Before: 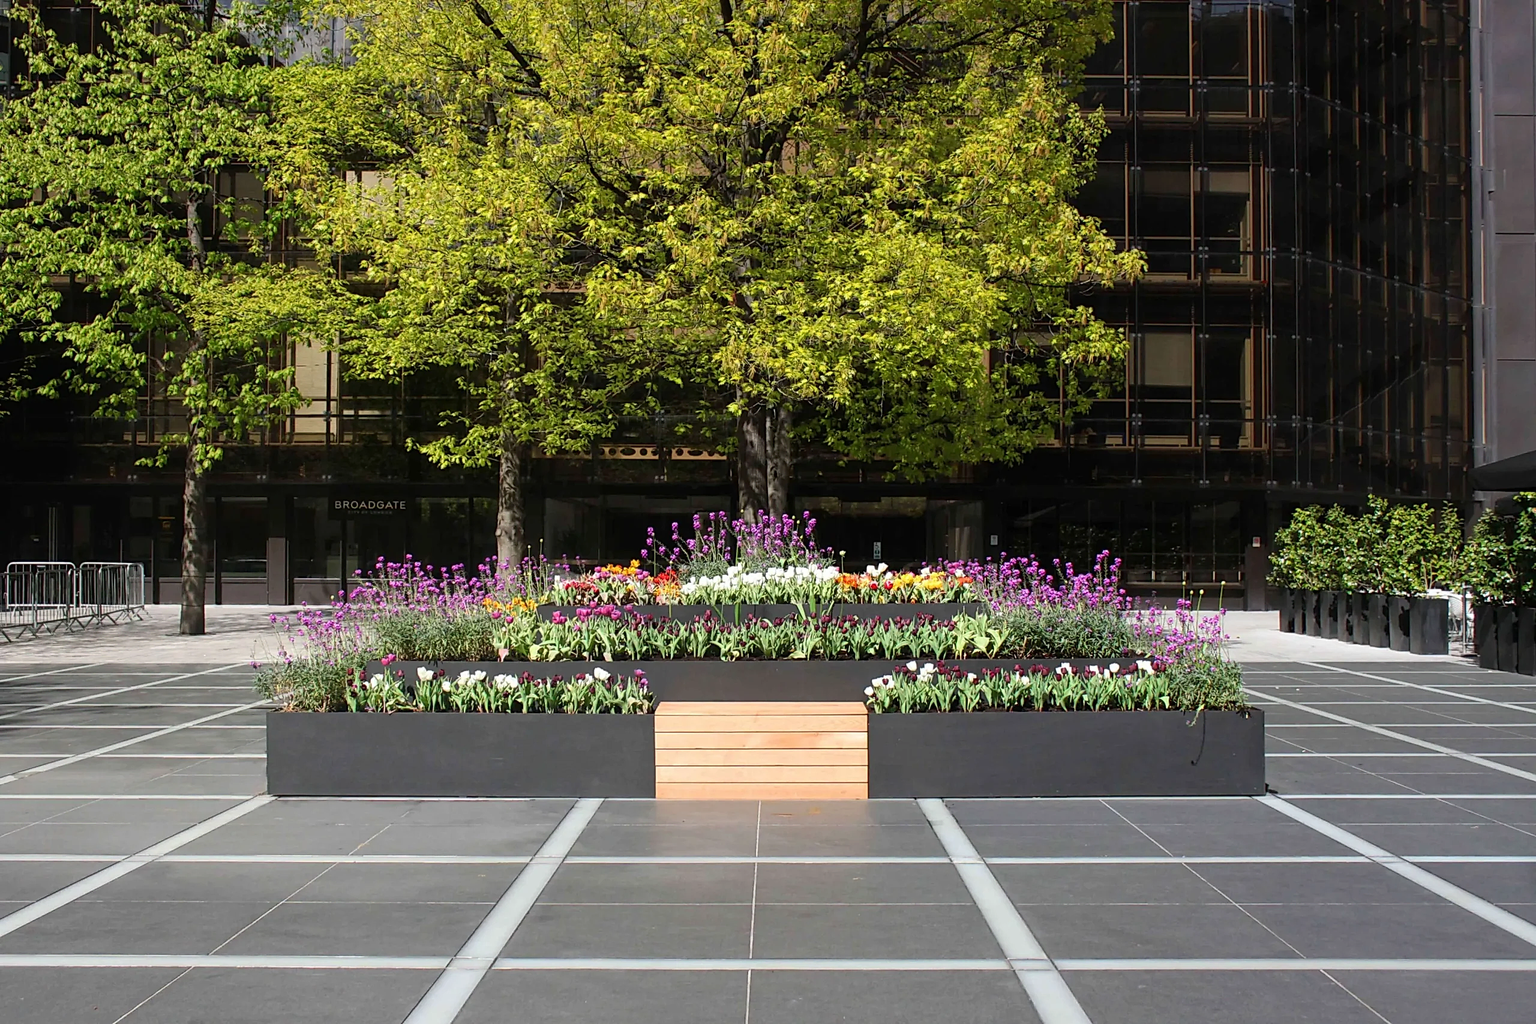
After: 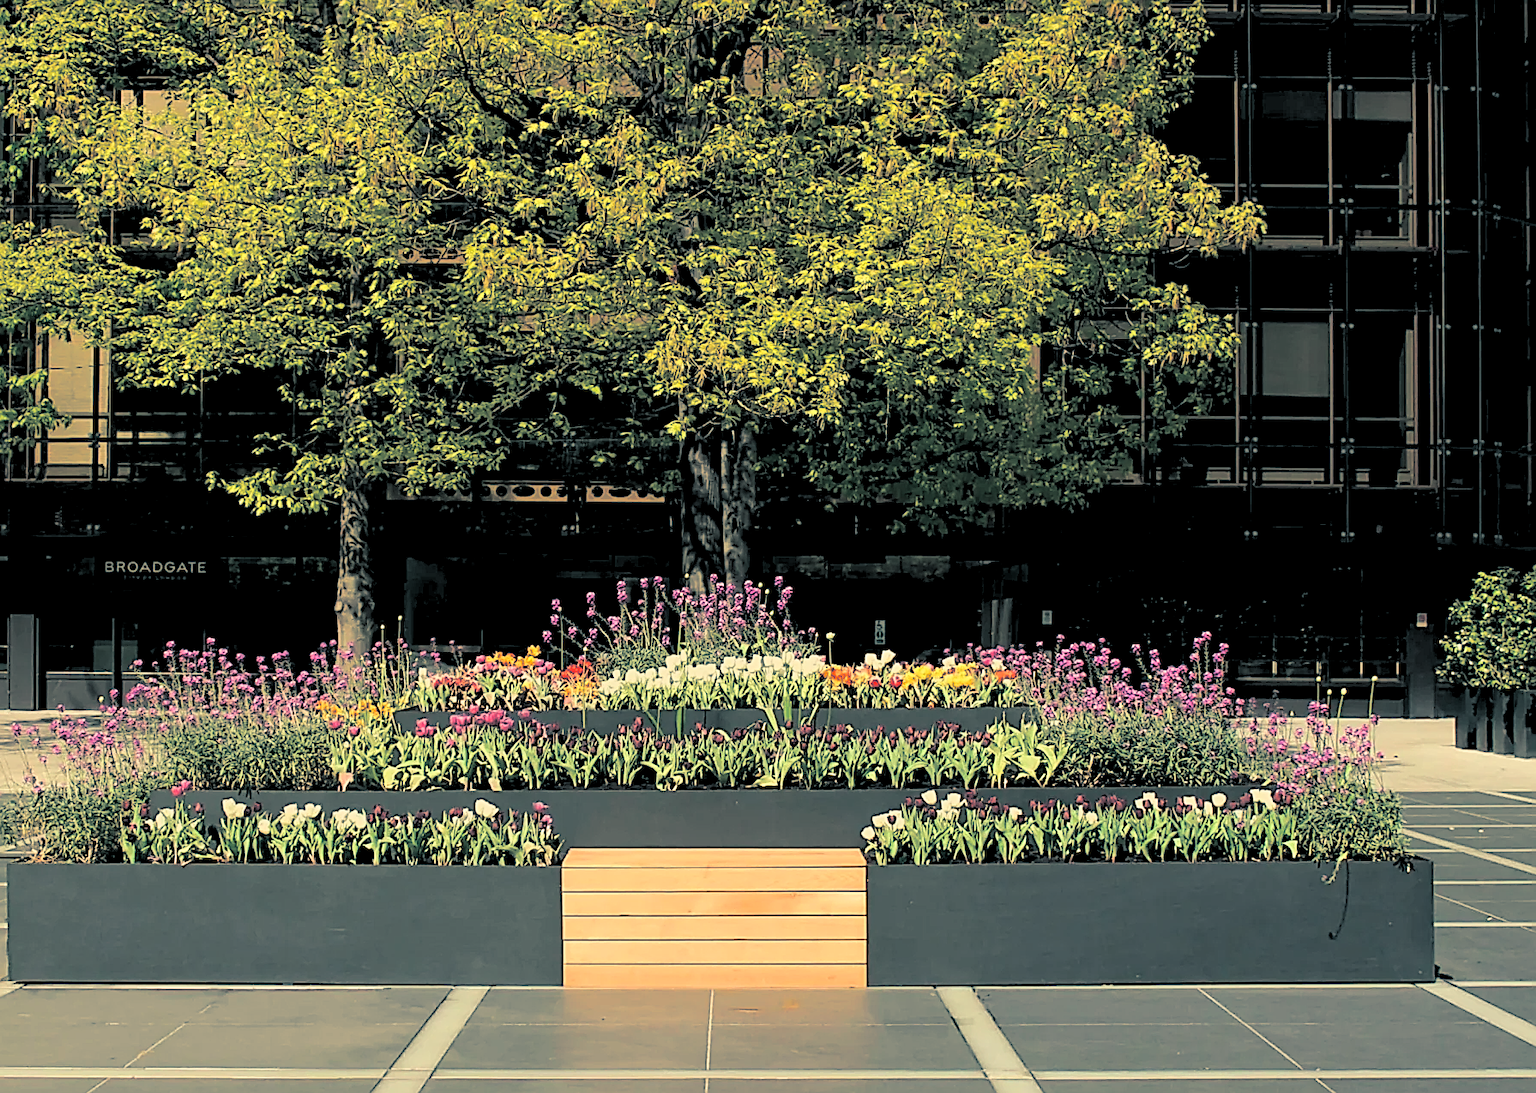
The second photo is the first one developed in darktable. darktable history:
white balance: red 1.08, blue 0.791
crop and rotate: left 17.046%, top 10.659%, right 12.989%, bottom 14.553%
sharpen: on, module defaults
rgb levels: preserve colors sum RGB, levels [[0.038, 0.433, 0.934], [0, 0.5, 1], [0, 0.5, 1]]
split-toning: shadows › hue 205.2°, shadows › saturation 0.43, highlights › hue 54°, highlights › saturation 0.54
